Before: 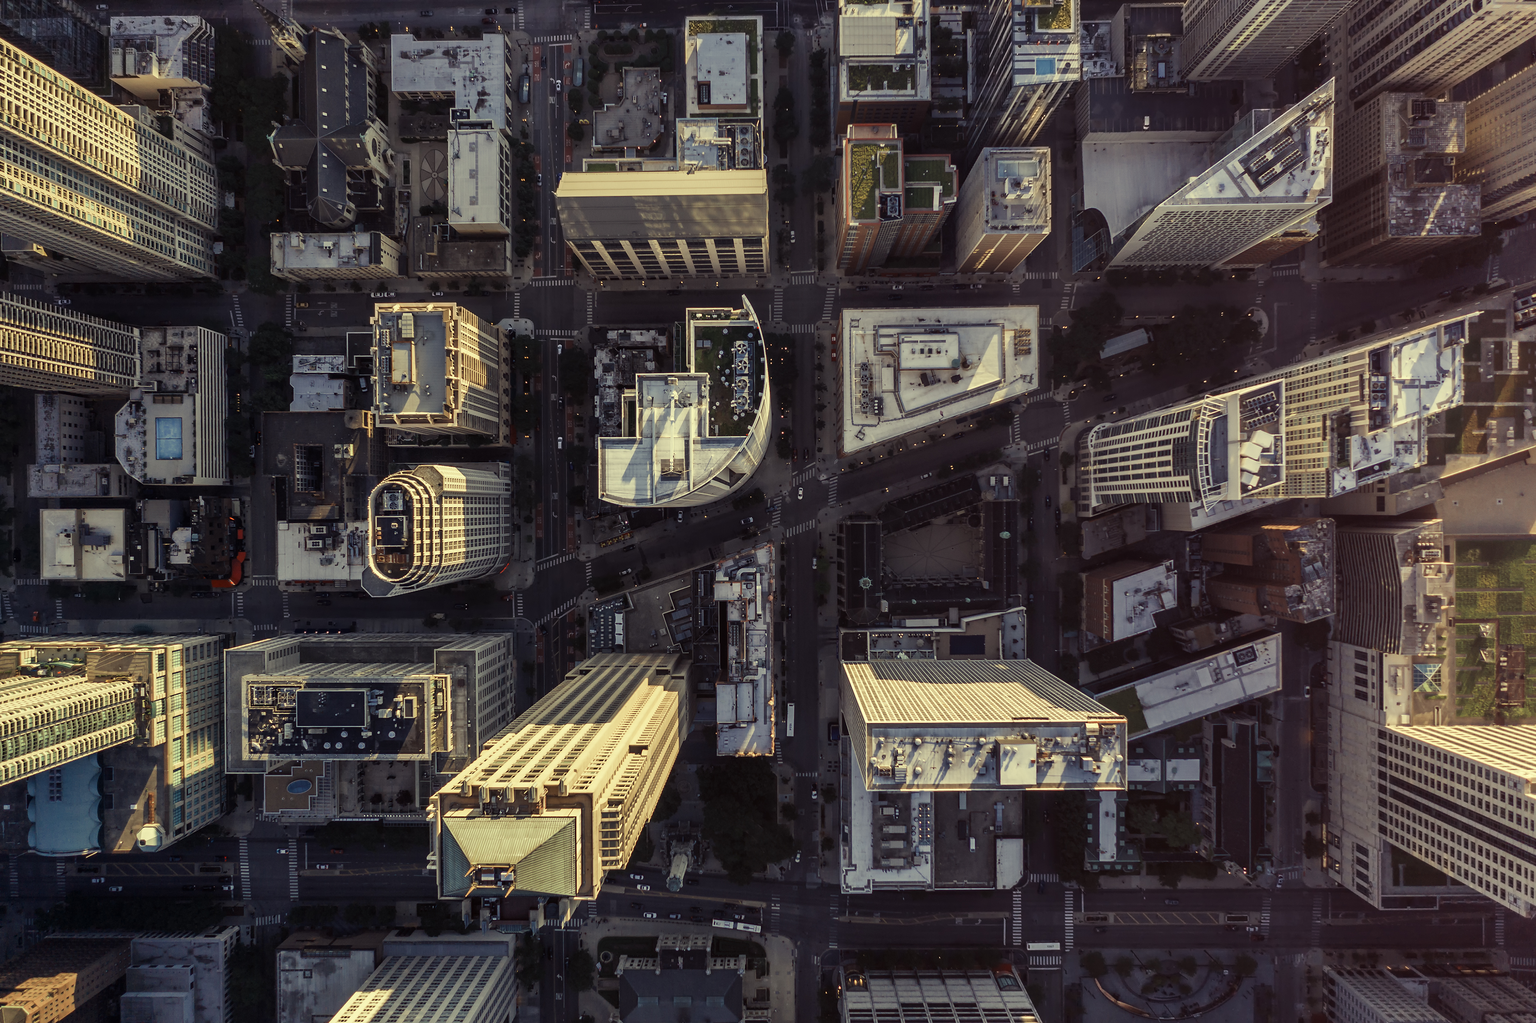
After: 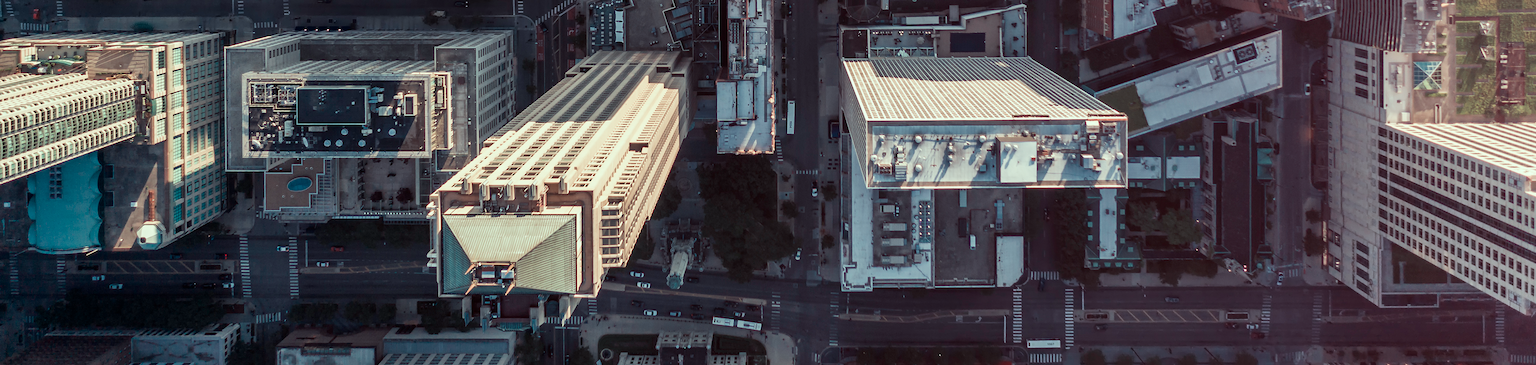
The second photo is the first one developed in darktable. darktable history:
crop and rotate: top 58.956%, bottom 5.304%
color correction: highlights a* -12.58, highlights b* -18.04, saturation 0.696
